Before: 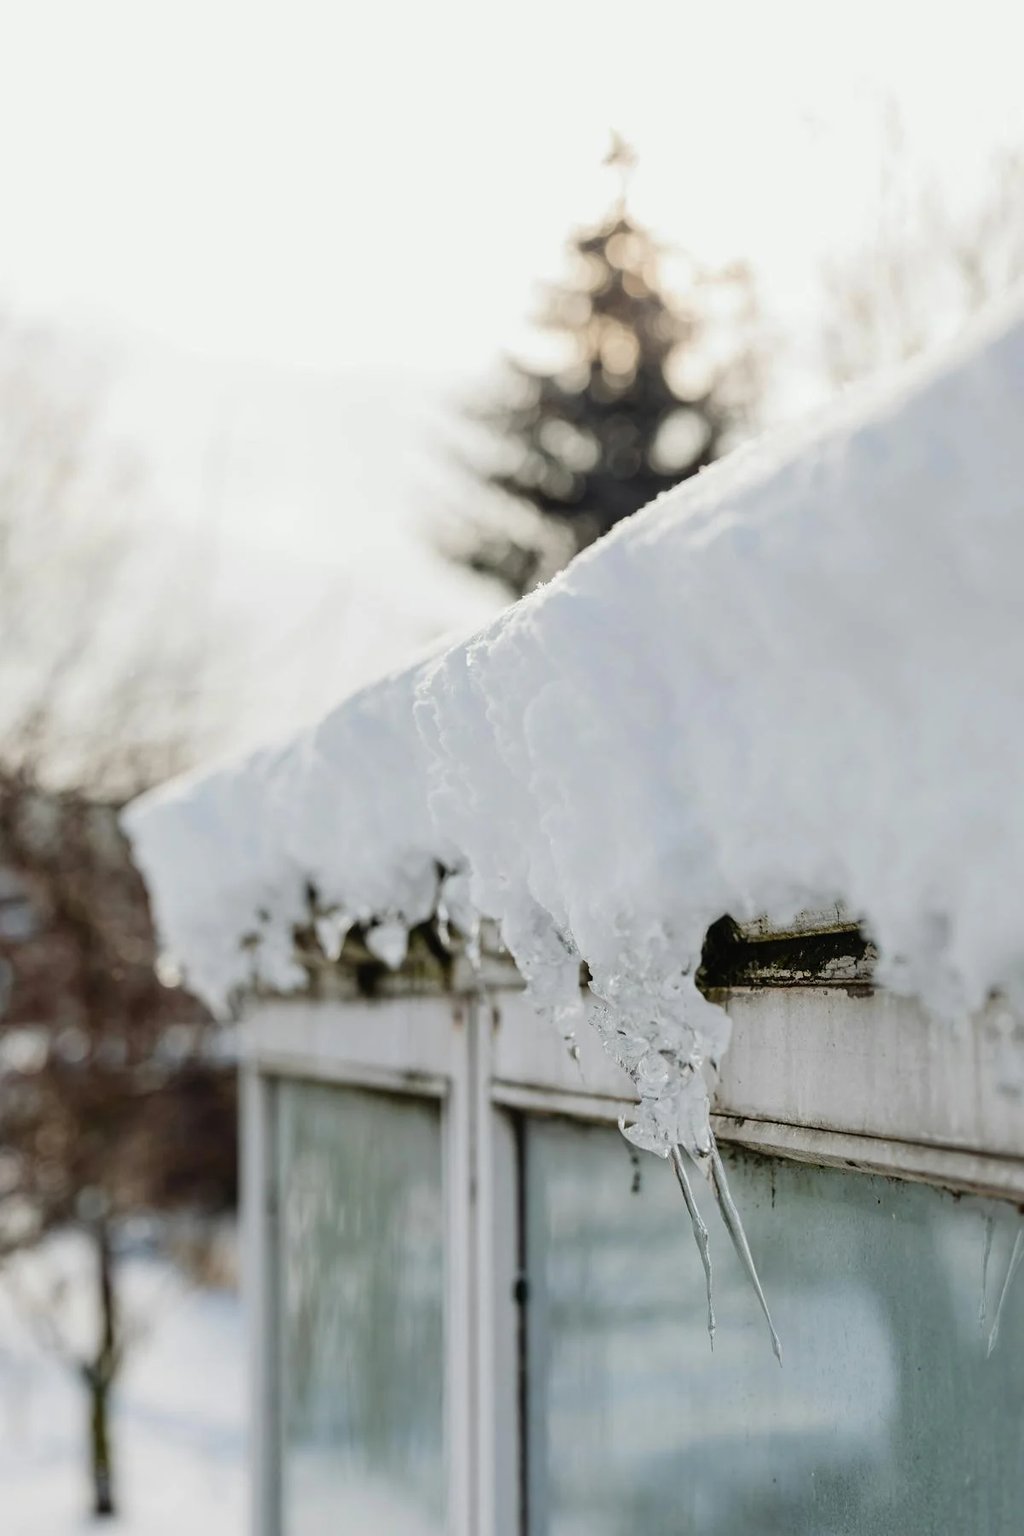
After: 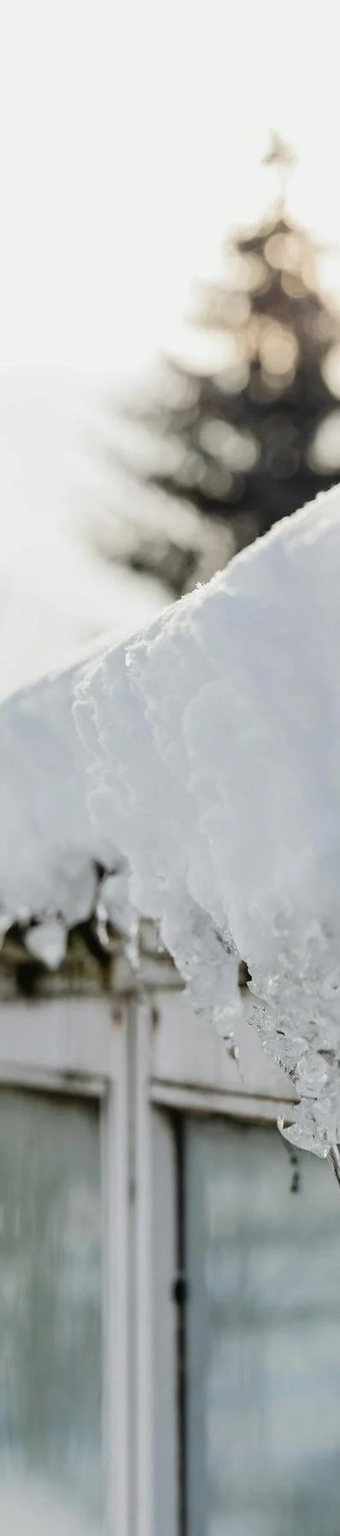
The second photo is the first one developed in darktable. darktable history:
crop: left 33.36%, right 33.36%
levels: levels [0, 0.51, 1]
